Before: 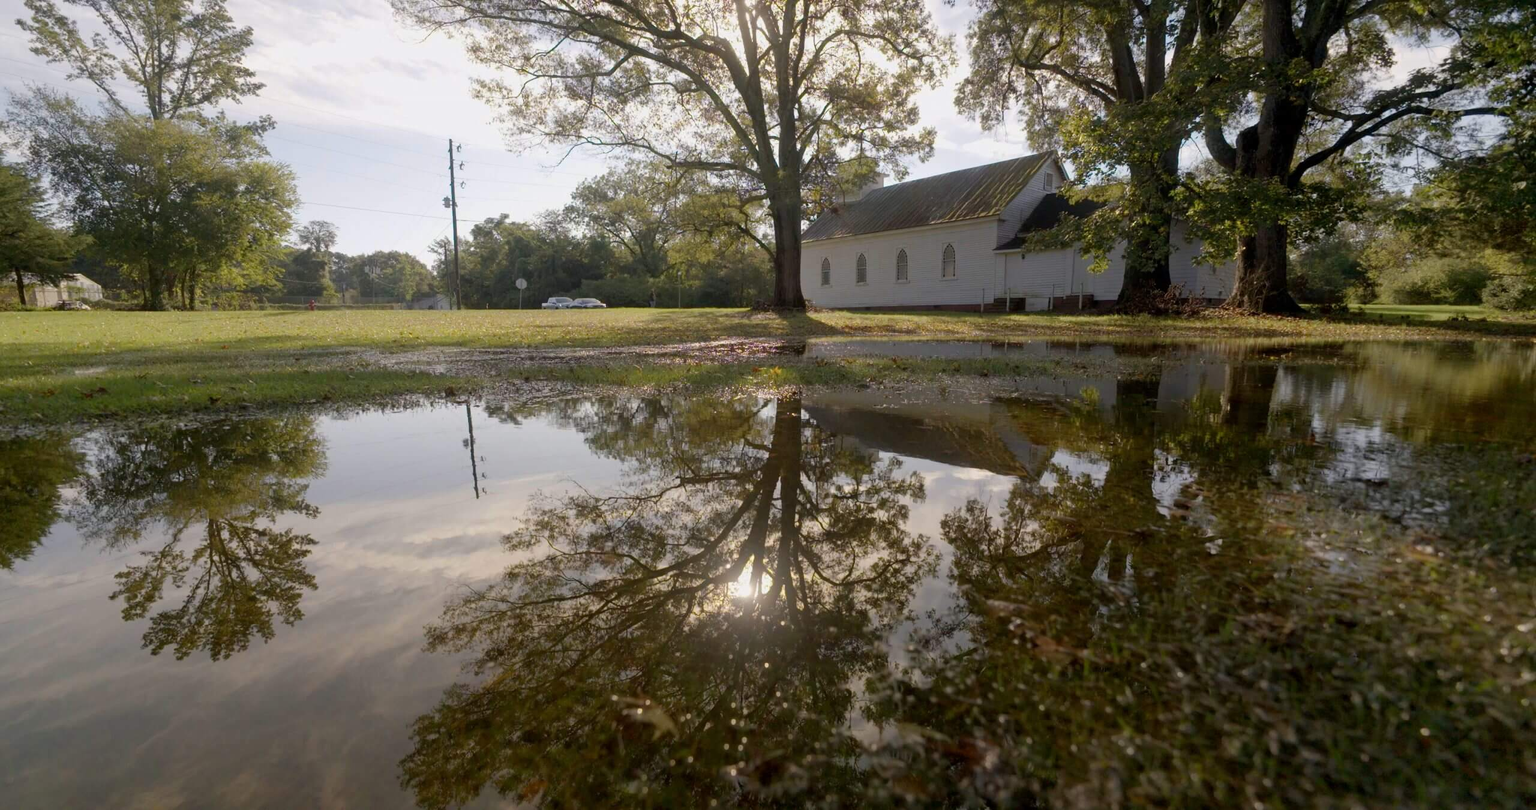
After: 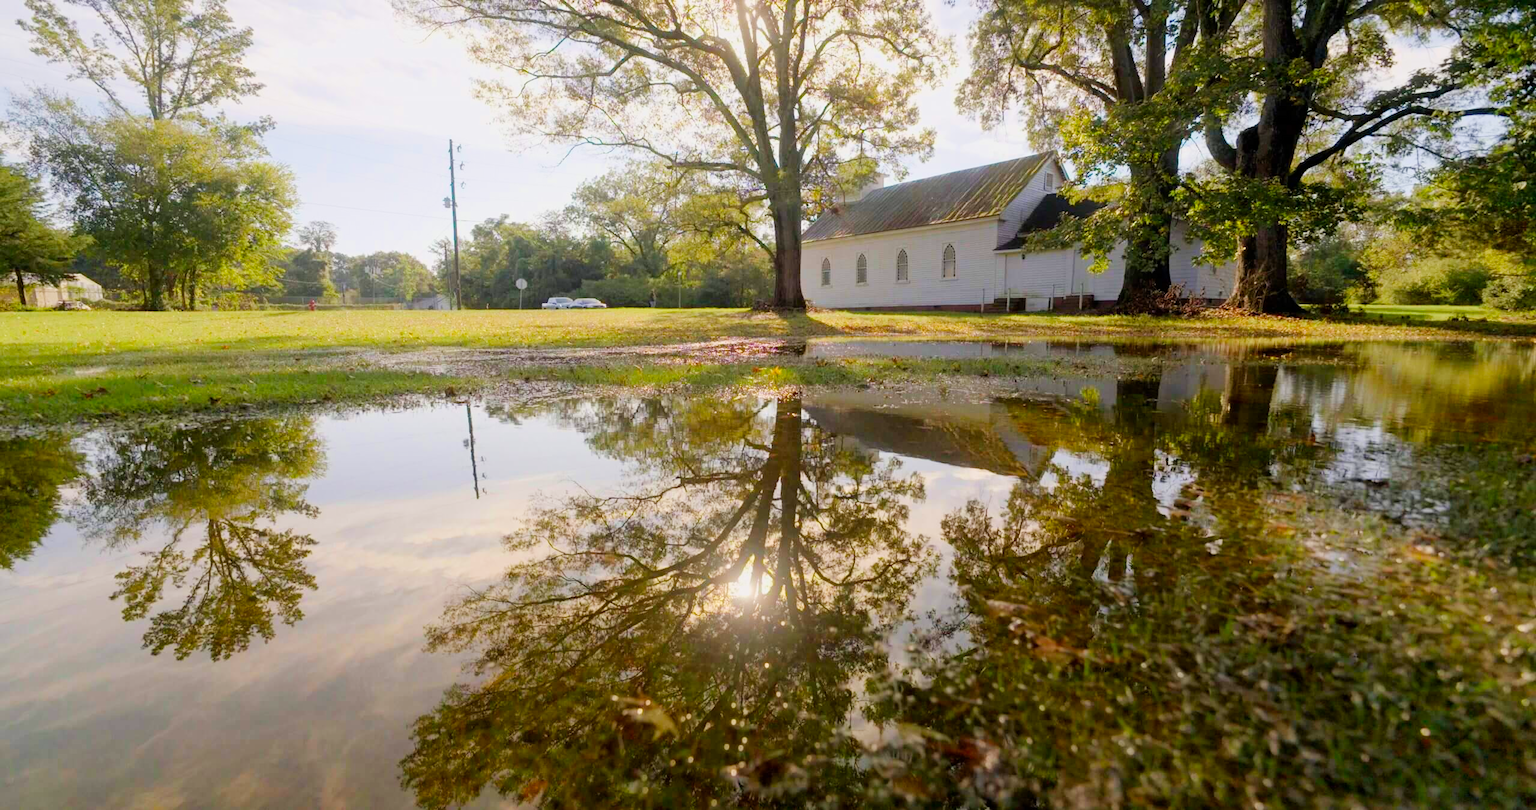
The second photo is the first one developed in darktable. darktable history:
exposure: black level correction 0, exposure 1.186 EV, compensate highlight preservation false
contrast brightness saturation: saturation 0.489
filmic rgb: black relative exposure -7.65 EV, white relative exposure 4.56 EV, hardness 3.61, contrast in shadows safe
